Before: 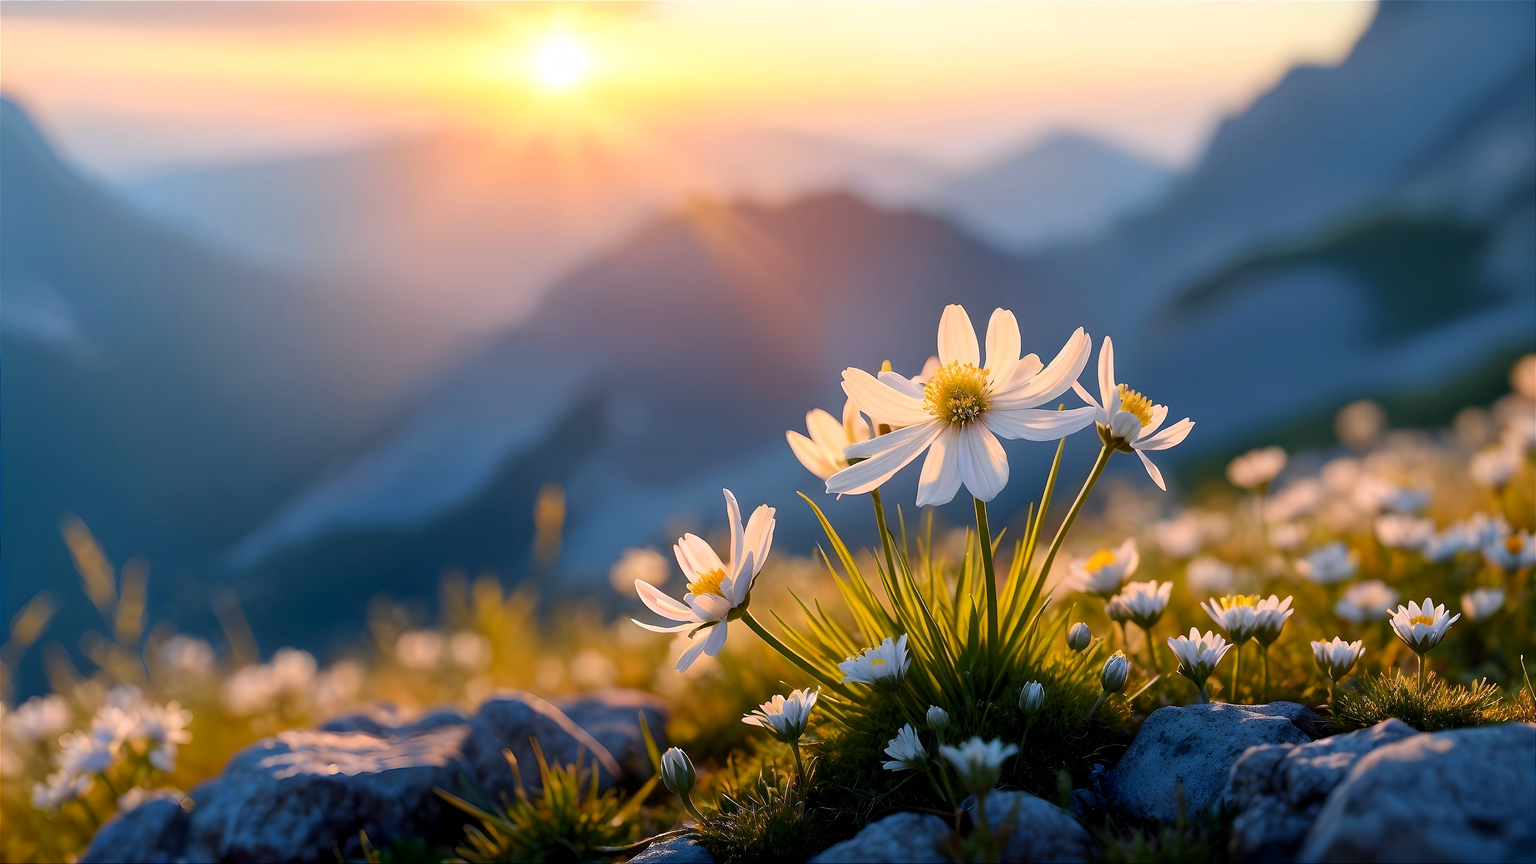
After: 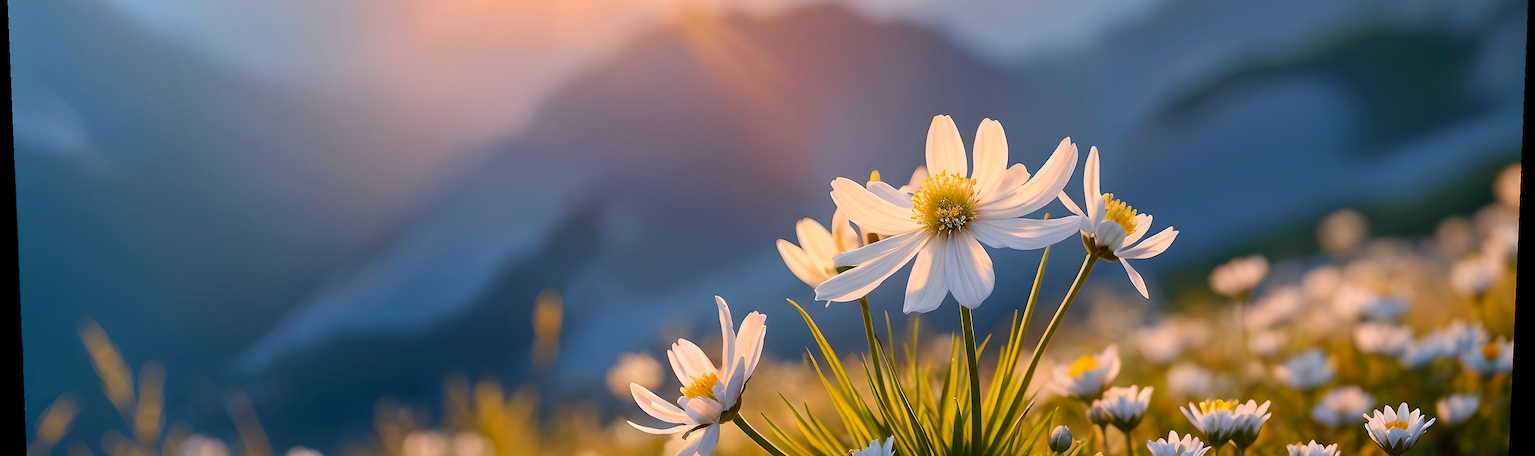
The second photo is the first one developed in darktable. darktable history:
rotate and perspective: lens shift (vertical) 0.048, lens shift (horizontal) -0.024, automatic cropping off
crop and rotate: top 23.043%, bottom 23.437%
